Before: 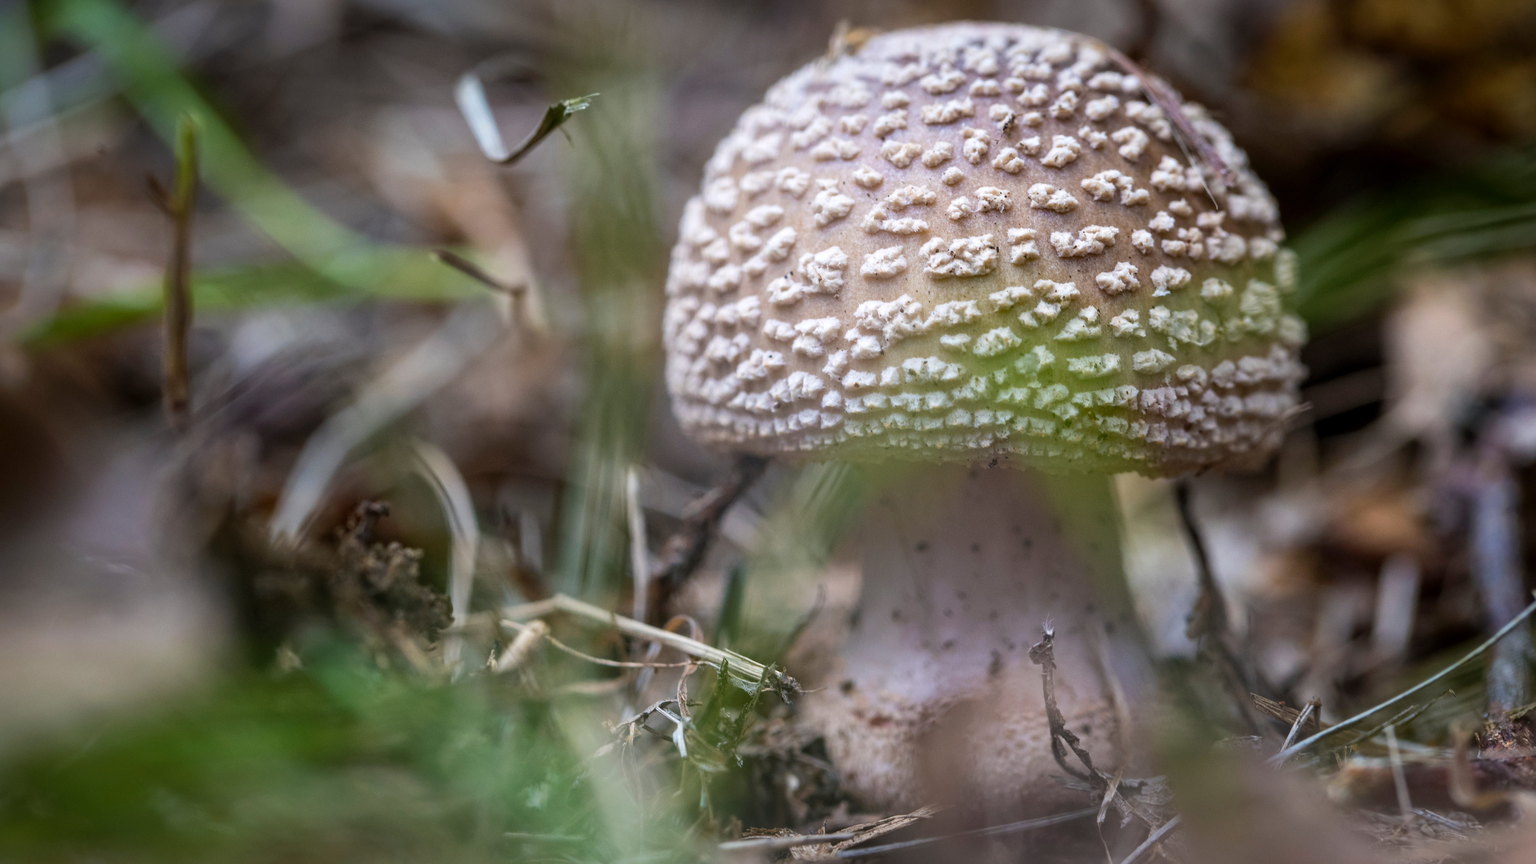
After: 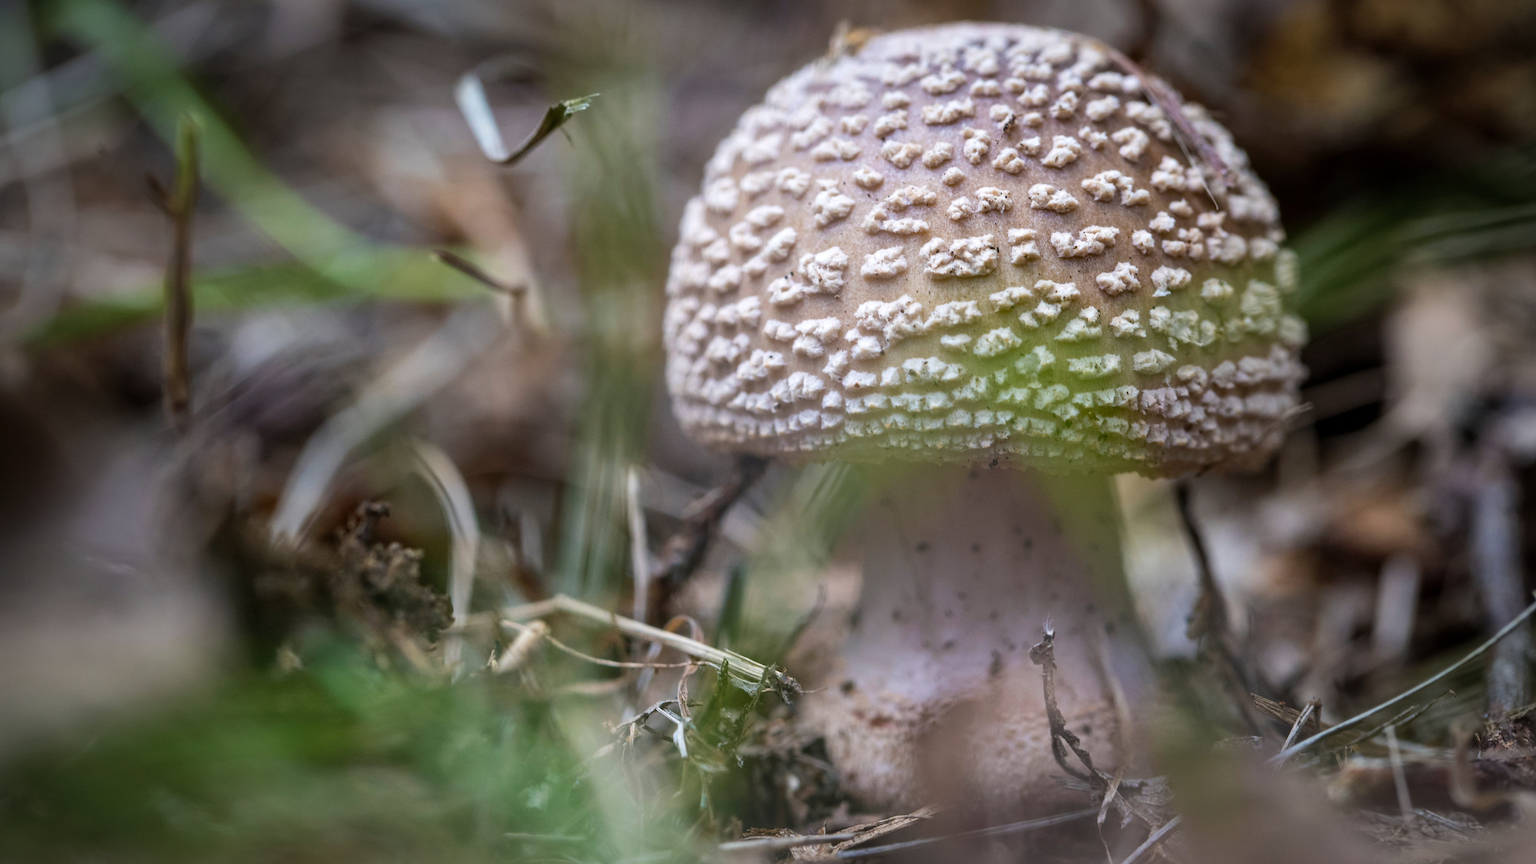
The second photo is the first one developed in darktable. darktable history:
shadows and highlights: radius 336.95, shadows 28.8, soften with gaussian
vignetting: fall-off start 96.73%, fall-off radius 101.14%, width/height ratio 0.612, unbound false
